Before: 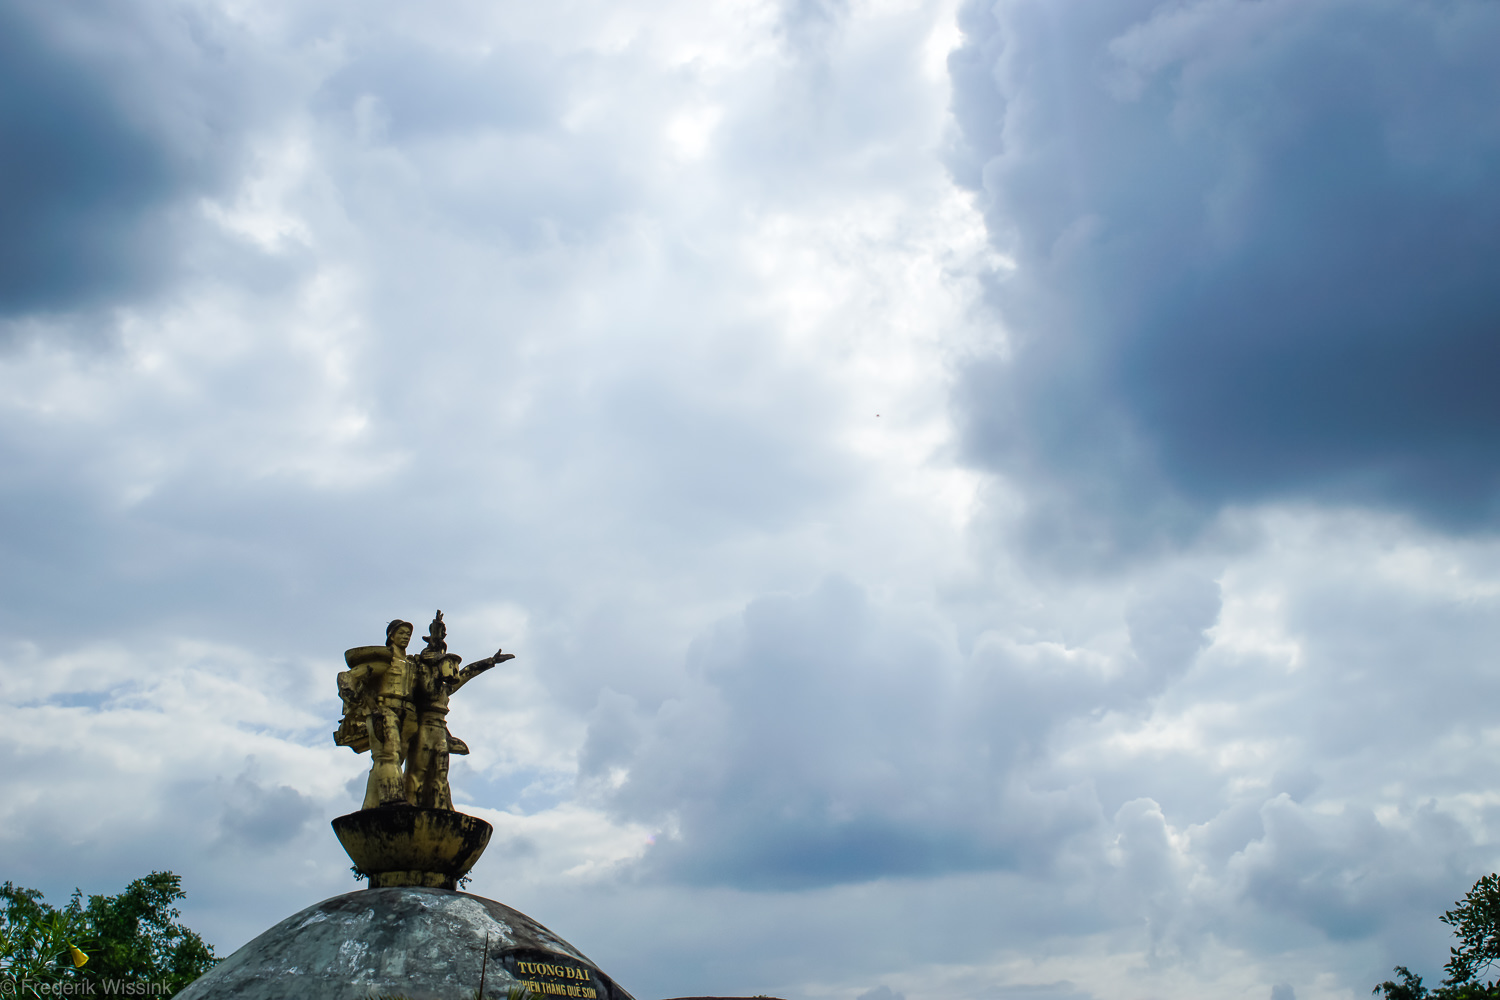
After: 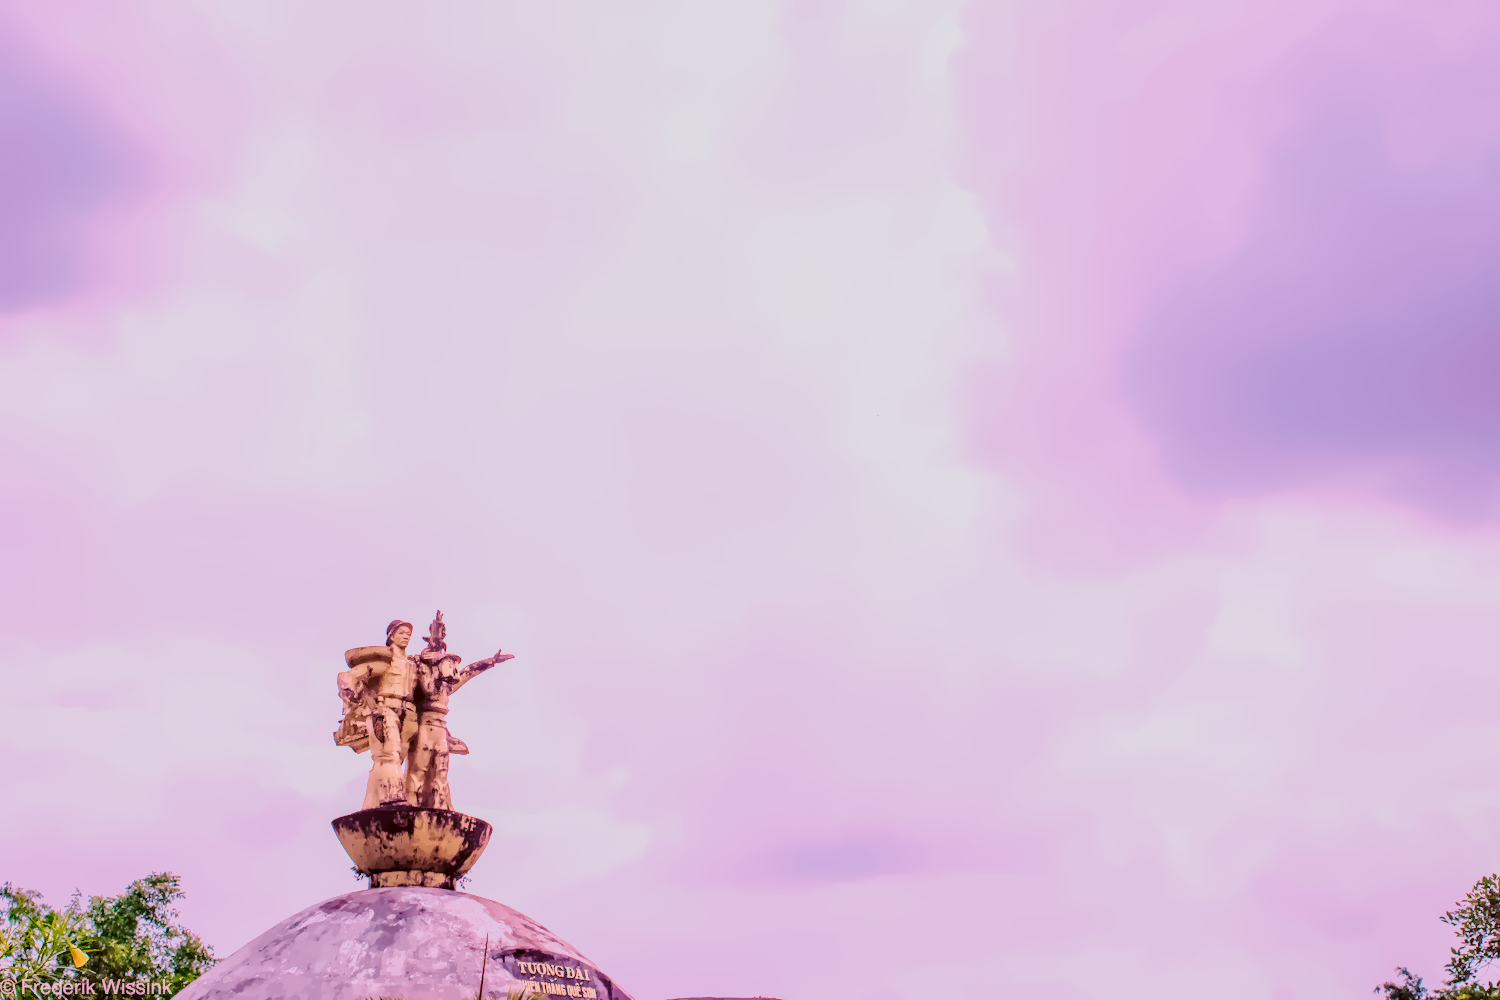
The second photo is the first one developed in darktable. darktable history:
local contrast: on, module defaults
denoise (profiled): preserve shadows 1.52, scattering 0.002, a [-1, 0, 0], compensate highlight preservation false
filmic rgb: black relative exposure -6.98 EV, white relative exposure 5.63 EV, hardness 2.86
haze removal: compatibility mode true, adaptive false
highlight reconstruction: on, module defaults
lens correction: scale 1, crop 1, focal 35, aperture 10, distance 0.775, camera "Canon EOS RP", lens "Canon RF 35mm F1.8 MACRO IS STM"
white balance: red 2.229, blue 1.46
tone equalizer "contrast tone curve: strong": -8 EV -1.08 EV, -7 EV -1.01 EV, -6 EV -0.867 EV, -5 EV -0.578 EV, -3 EV 0.578 EV, -2 EV 0.867 EV, -1 EV 1.01 EV, +0 EV 1.08 EV, edges refinement/feathering 500, mask exposure compensation -1.57 EV, preserve details no
color balance rgb "basic colorfulness: vibrant colors": perceptual saturation grading › global saturation 20%, perceptual saturation grading › highlights -25%, perceptual saturation grading › shadows 50%
color correction: highlights a* -1.43, highlights b* 10.12, shadows a* 0.395, shadows b* 19.35
velvia: on, module defaults
color calibration: illuminant as shot in camera, x 0.379, y 0.396, temperature 4138.76 K
color look up table: target a [13.56, 18.13, -4.88, -18.23, 8.84, -33.4, 41.41, 10.41, 48.24, 22.98, -23.71, 22.1, 14.18, -46.08, 53.38, 4.545, 49.99, -28.63, -0.43, -0.64, -0.73, -0.15, -0.42, -0.08, 0 ×25], target b [14.06, 17.81, -21.93, 30.49, -25.4, -0.2, 65.55, -45.96, 16.25, -21.59, 57.26, 77.48, -50.3, 37.7, 28.19, 89.81, -14.57, -28.64, 1.19, -0.34, -0.5, -0.27, -1.23, -0.97, 0 ×25], num patches 24
